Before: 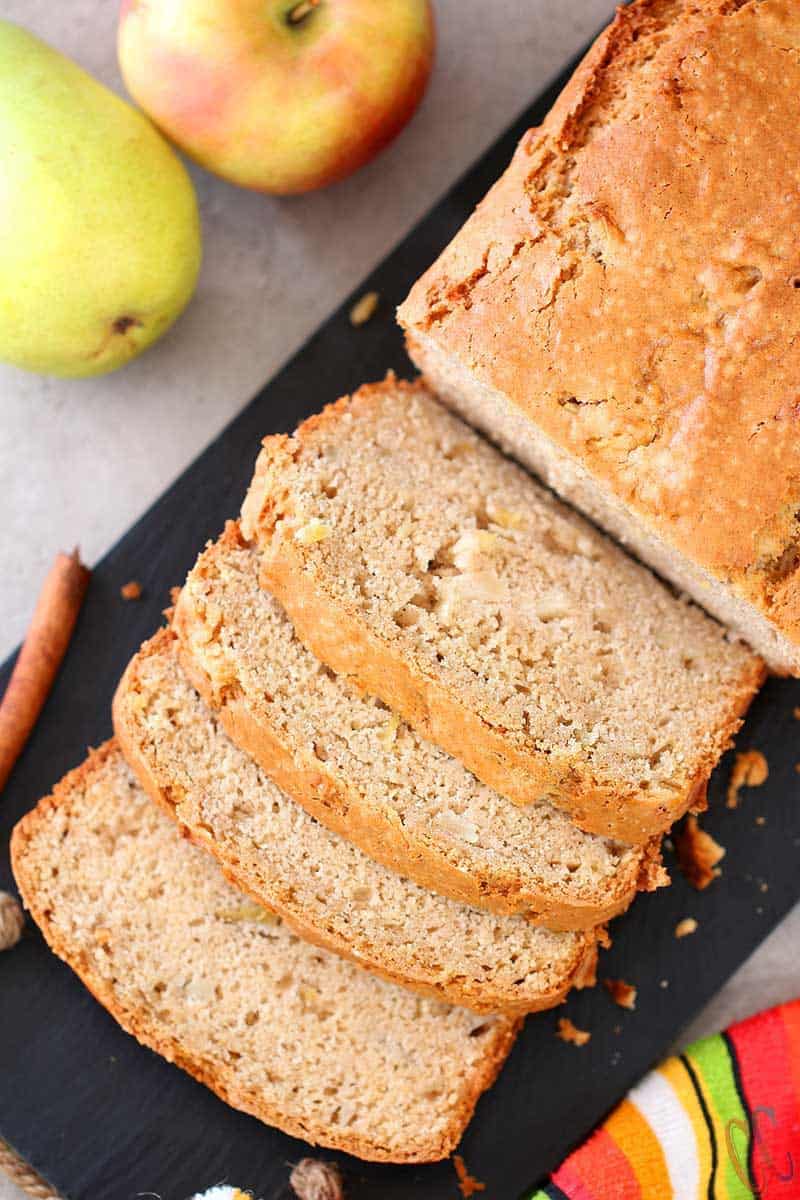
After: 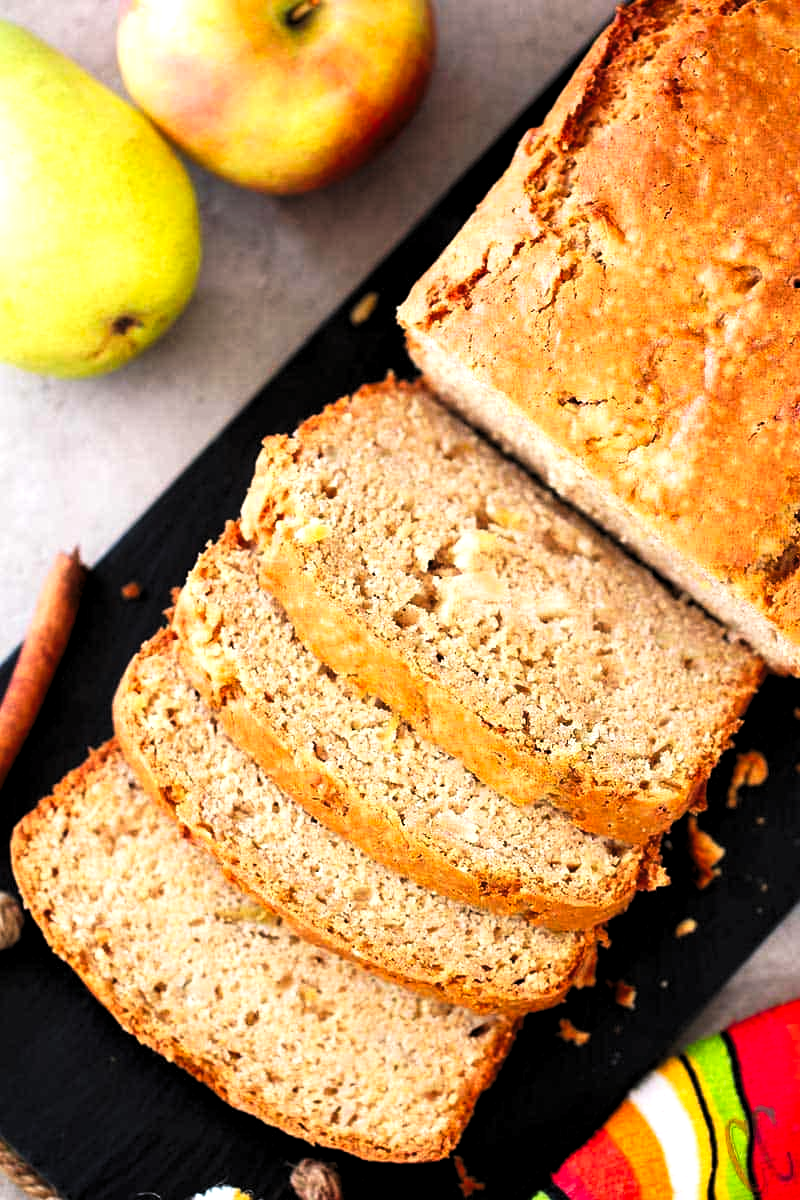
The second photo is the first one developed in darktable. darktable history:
levels: levels [0.062, 0.494, 0.925]
tone curve: curves: ch0 [(0, 0) (0.003, 0.004) (0.011, 0.009) (0.025, 0.017) (0.044, 0.029) (0.069, 0.04) (0.1, 0.051) (0.136, 0.07) (0.177, 0.095) (0.224, 0.131) (0.277, 0.179) (0.335, 0.237) (0.399, 0.302) (0.468, 0.386) (0.543, 0.471) (0.623, 0.576) (0.709, 0.699) (0.801, 0.817) (0.898, 0.917) (1, 1)], preserve colors none
